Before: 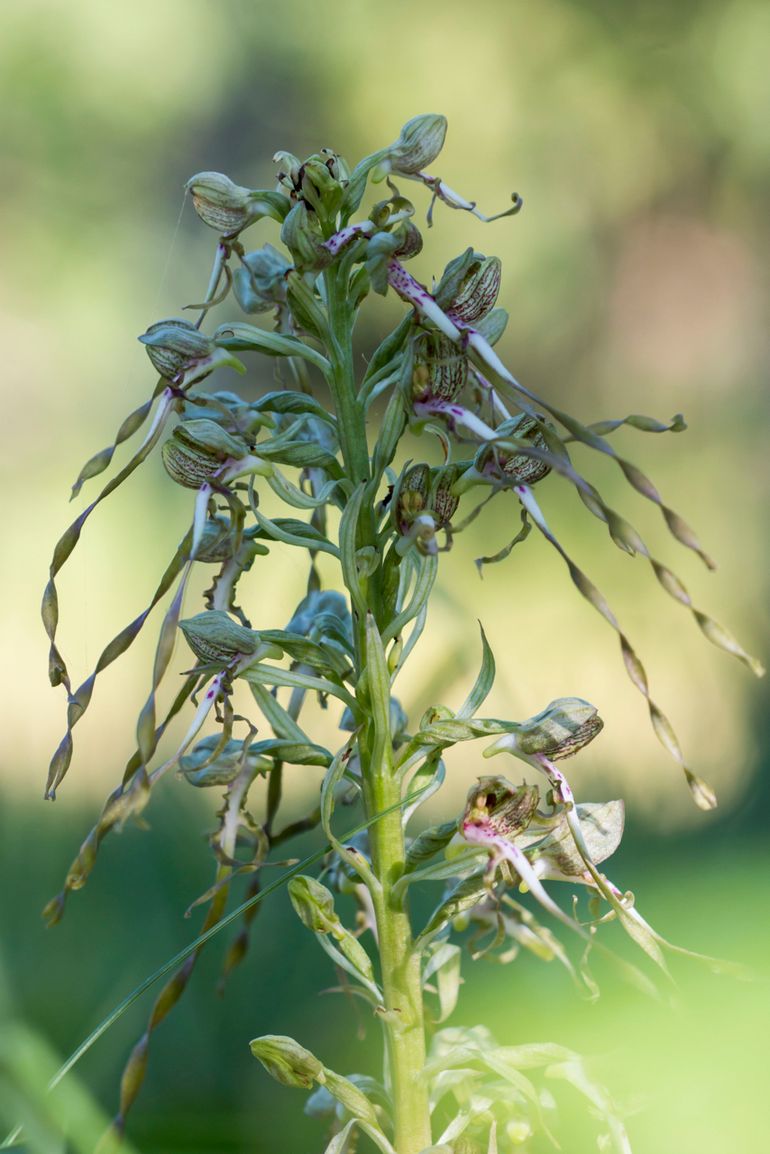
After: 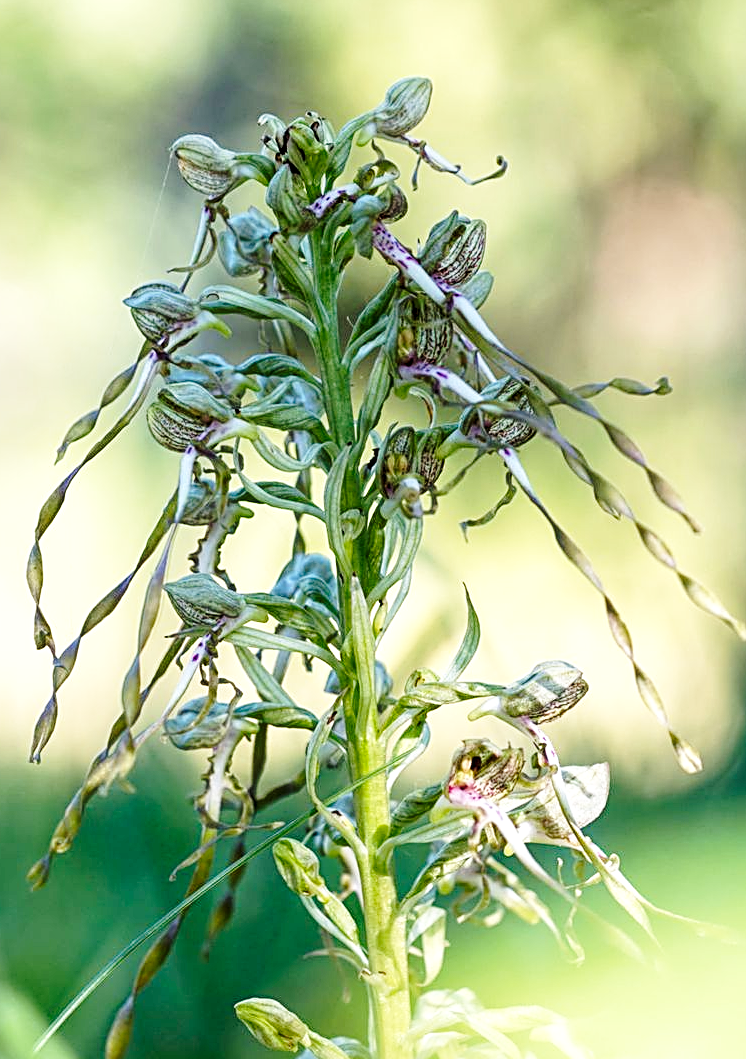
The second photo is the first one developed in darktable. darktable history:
crop: left 1.964%, top 3.251%, right 1.122%, bottom 4.933%
base curve: curves: ch0 [(0, 0) (0.028, 0.03) (0.121, 0.232) (0.46, 0.748) (0.859, 0.968) (1, 1)], preserve colors none
sharpen: radius 2.584, amount 0.688
local contrast: highlights 99%, shadows 86%, detail 160%, midtone range 0.2
